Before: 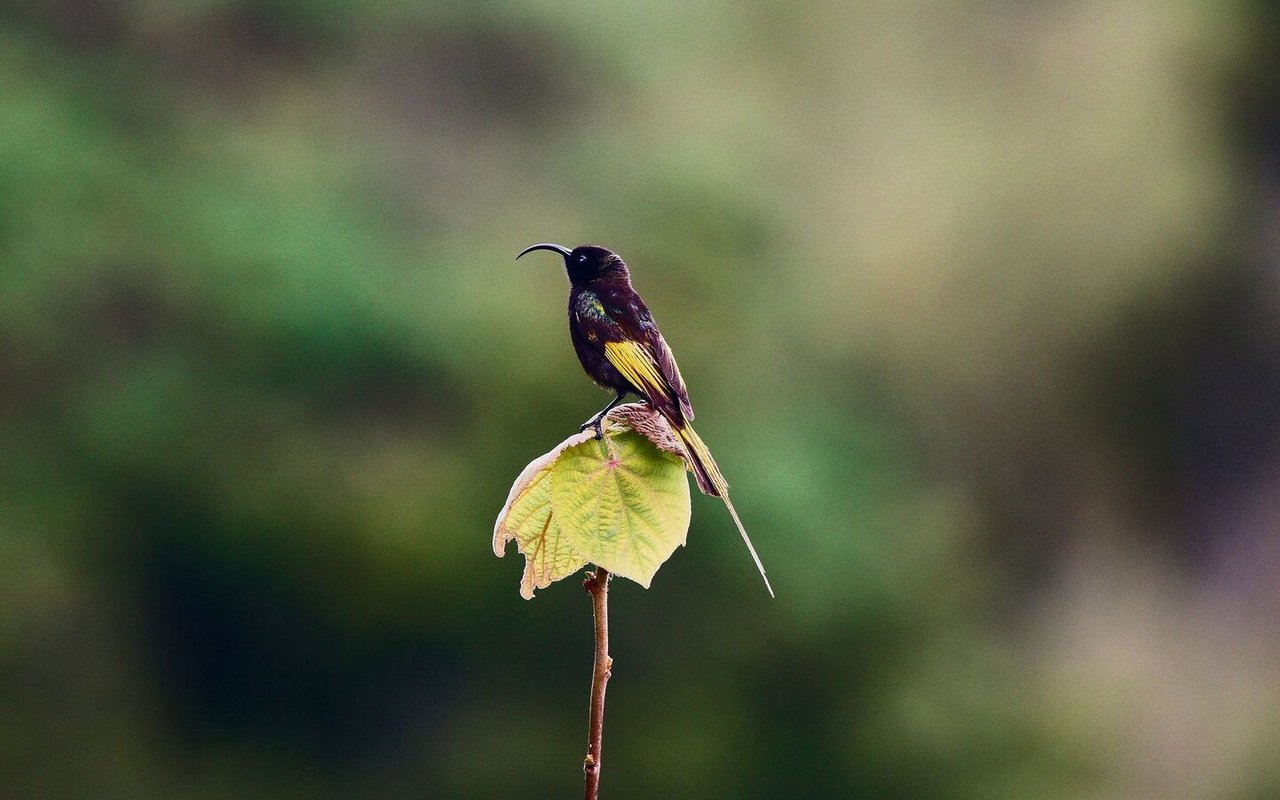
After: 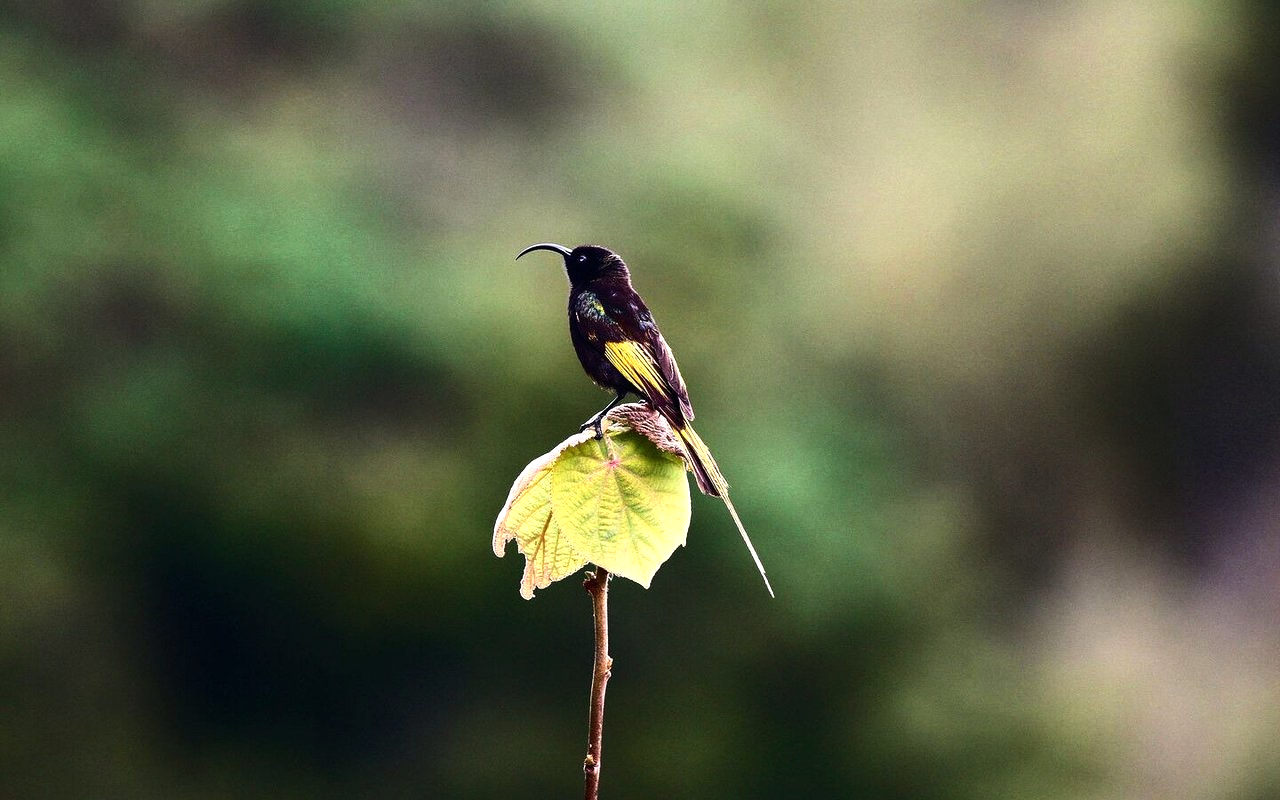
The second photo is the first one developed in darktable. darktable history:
tone equalizer: -8 EV -0.75 EV, -7 EV -0.7 EV, -6 EV -0.6 EV, -5 EV -0.4 EV, -3 EV 0.4 EV, -2 EV 0.6 EV, -1 EV 0.7 EV, +0 EV 0.75 EV, edges refinement/feathering 500, mask exposure compensation -1.57 EV, preserve details no
color balance: mode lift, gamma, gain (sRGB)
